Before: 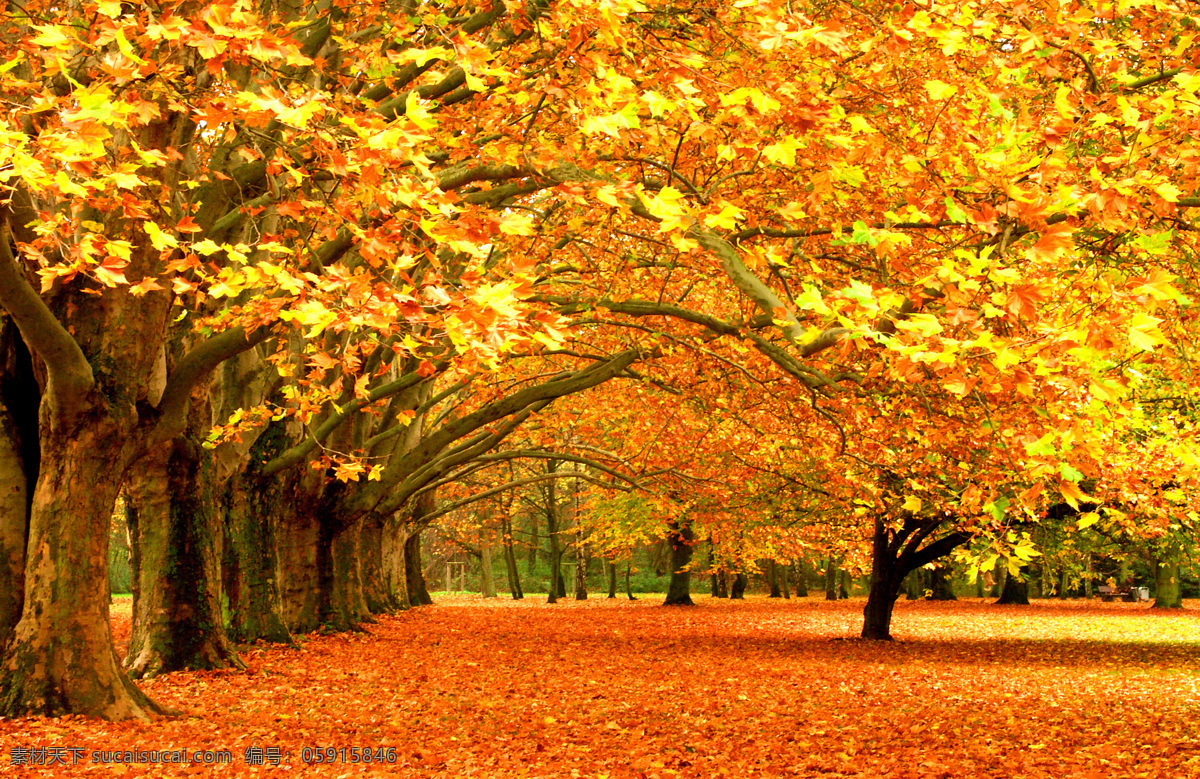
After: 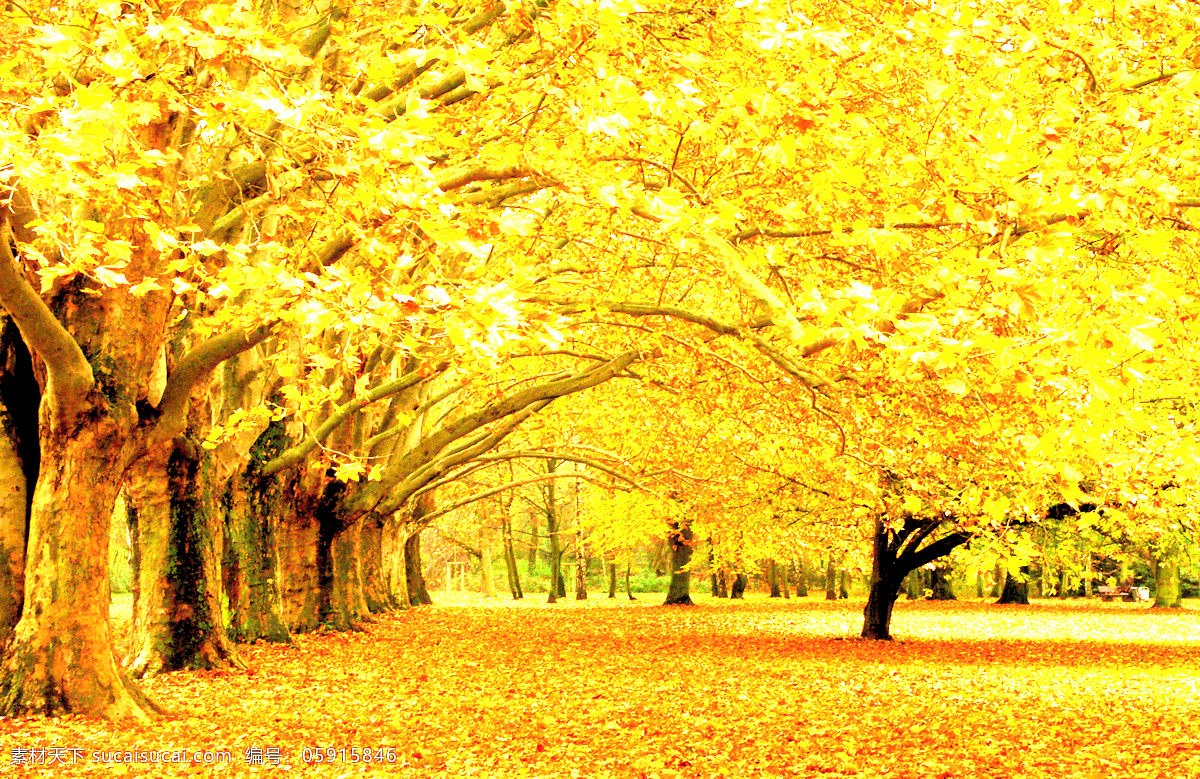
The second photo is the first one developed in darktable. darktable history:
exposure: exposure 2 EV, compensate highlight preservation false
rgb levels: levels [[0.013, 0.434, 0.89], [0, 0.5, 1], [0, 0.5, 1]]
